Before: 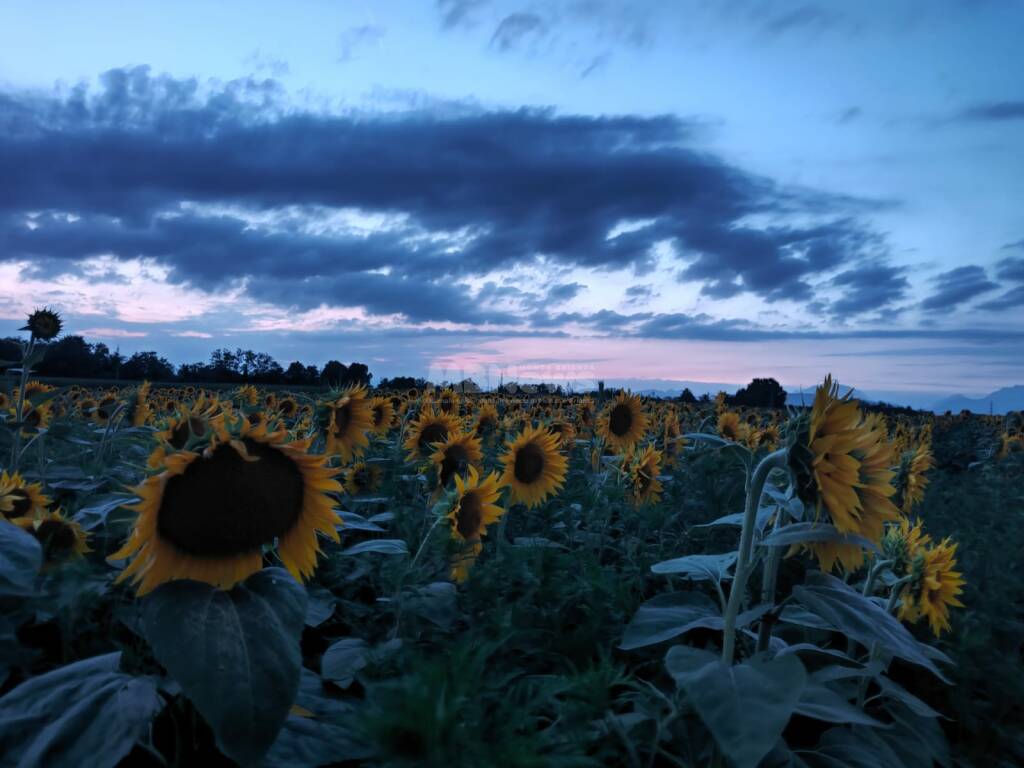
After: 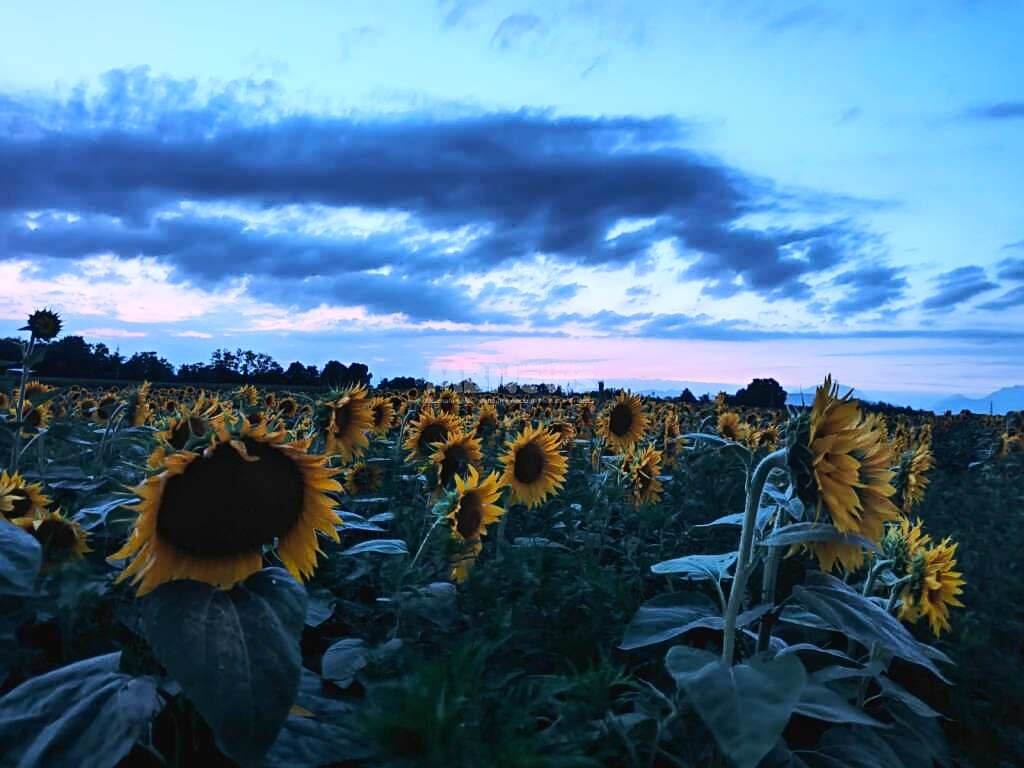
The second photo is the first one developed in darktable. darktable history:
sharpen: on, module defaults
tone curve: curves: ch0 [(0, 0.026) (0.146, 0.158) (0.272, 0.34) (0.453, 0.627) (0.687, 0.829) (1, 1)], color space Lab, linked channels, preserve colors none
